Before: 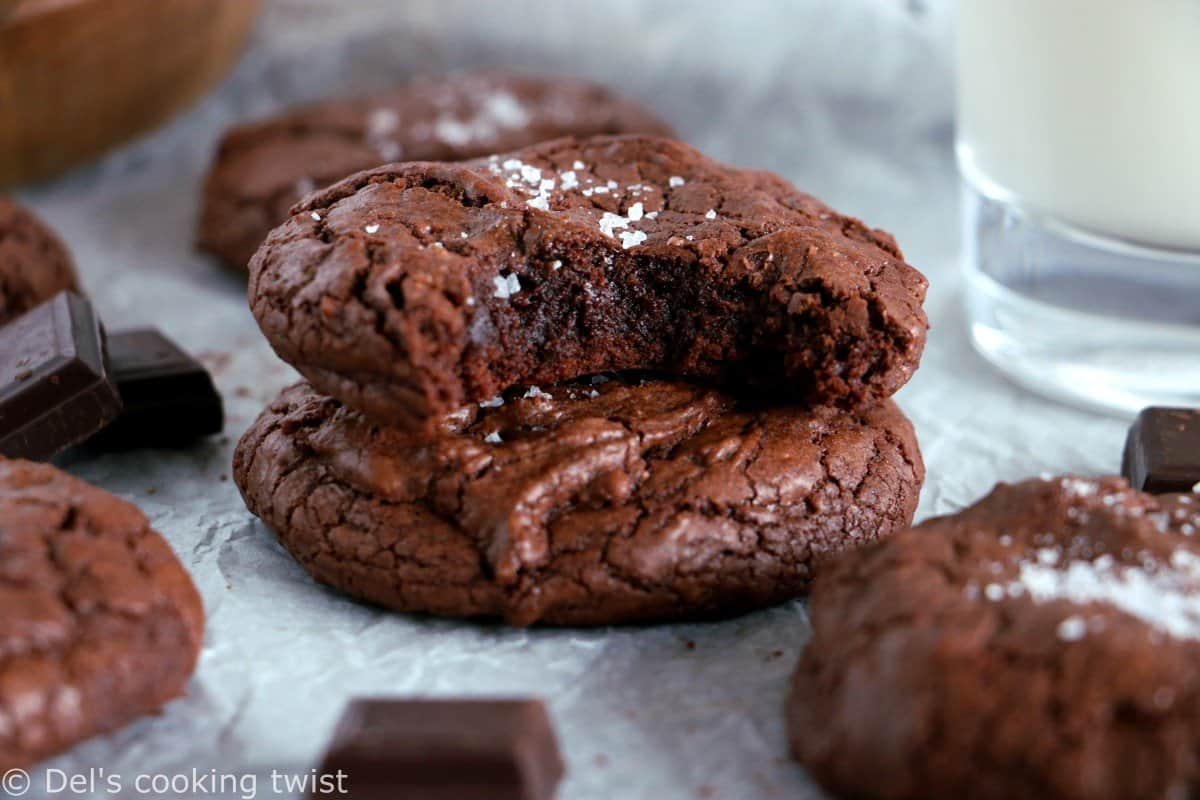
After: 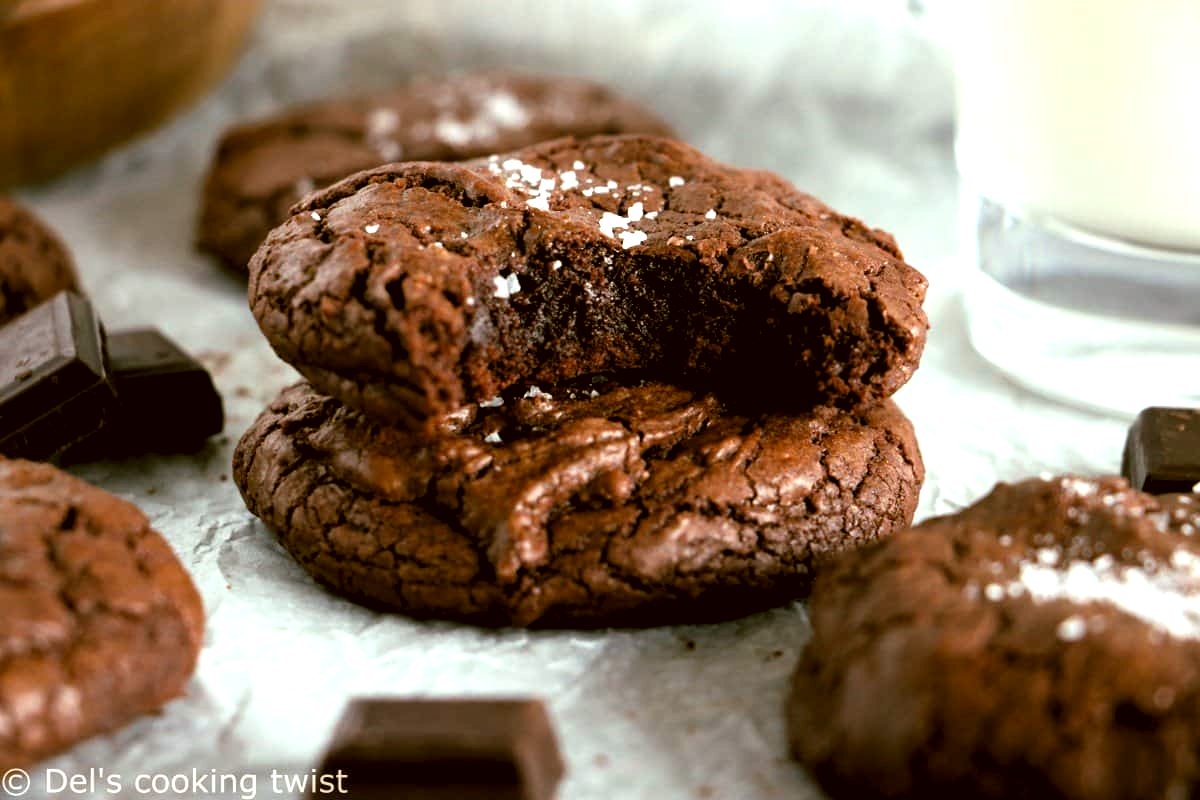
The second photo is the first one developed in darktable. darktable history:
color correction: highlights a* -1.19, highlights b* 10.06, shadows a* 0.791, shadows b* 19.25
levels: levels [0.062, 0.494, 0.925]
tone equalizer: -8 EV -0.439 EV, -7 EV -0.409 EV, -6 EV -0.343 EV, -5 EV -0.191 EV, -3 EV 0.25 EV, -2 EV 0.335 EV, -1 EV 0.395 EV, +0 EV 0.421 EV
